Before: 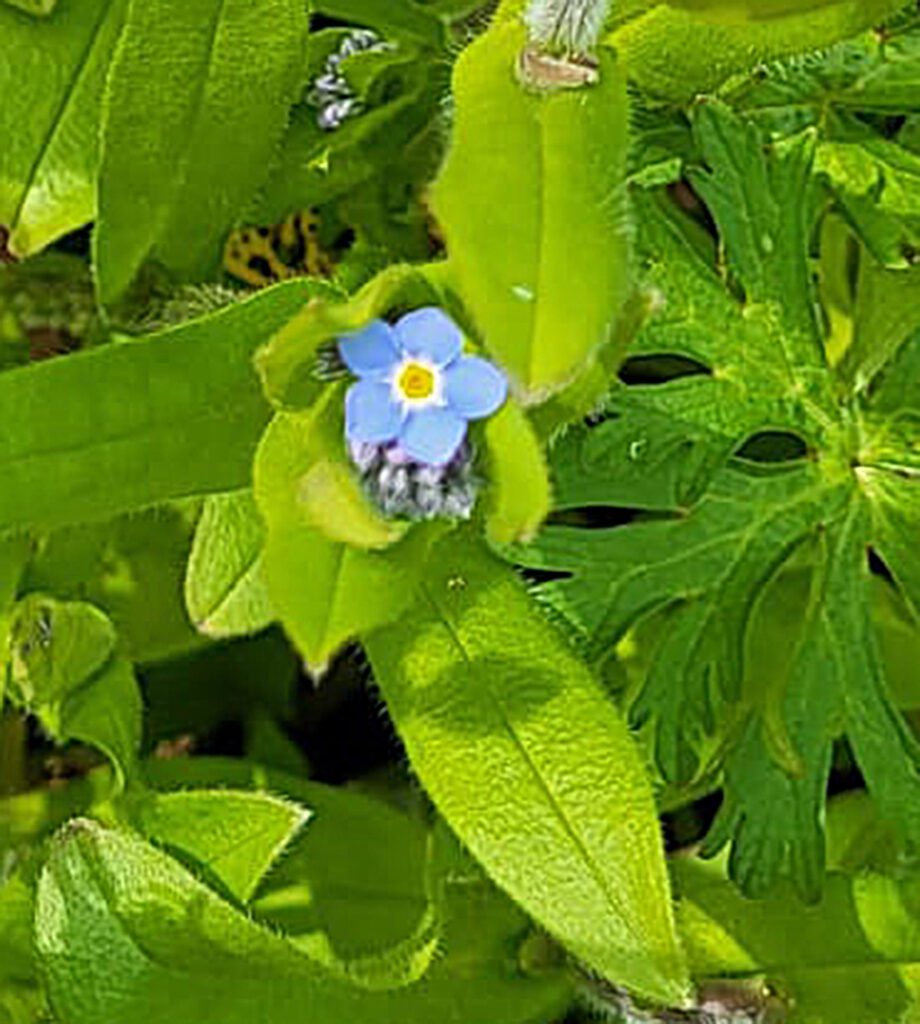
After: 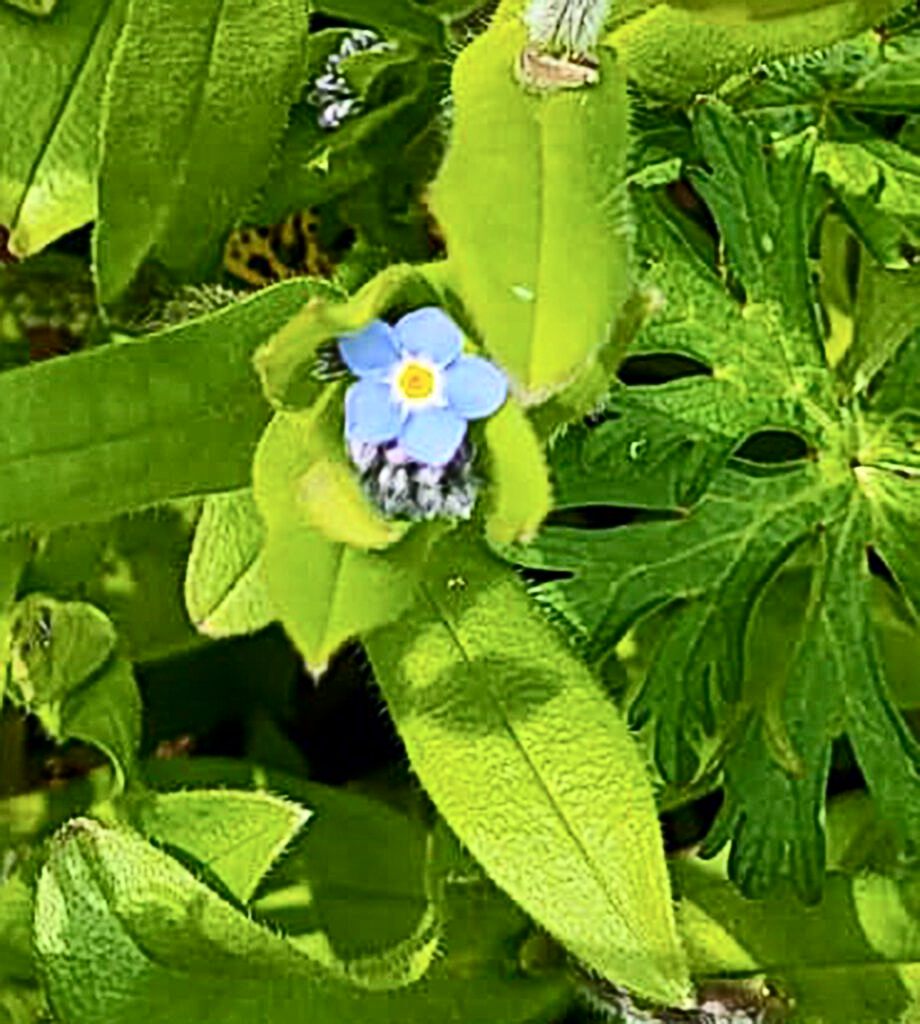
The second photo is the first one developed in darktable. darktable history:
contrast brightness saturation: contrast 0.288
